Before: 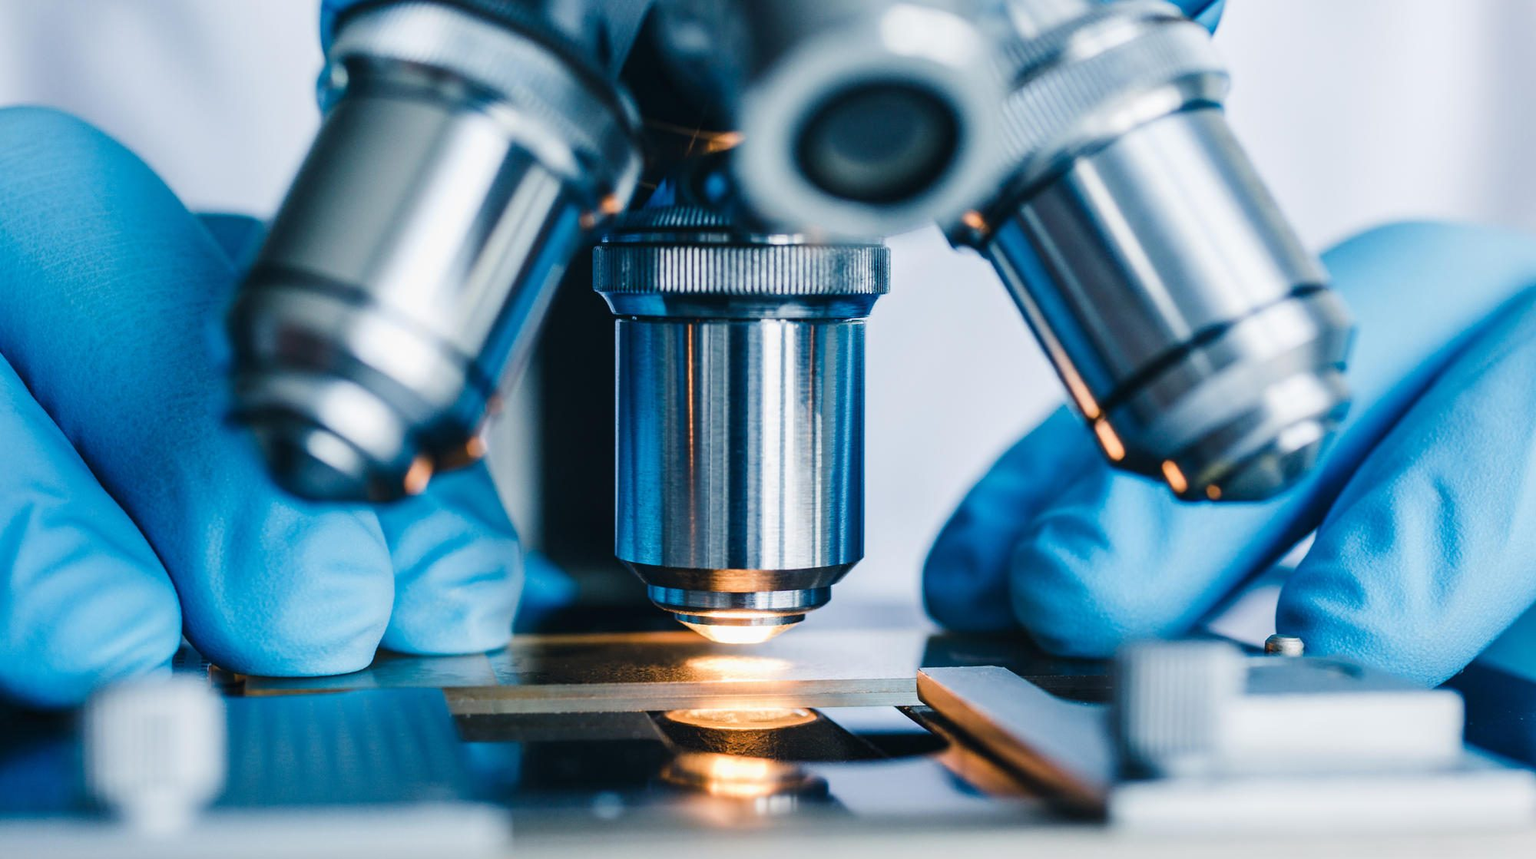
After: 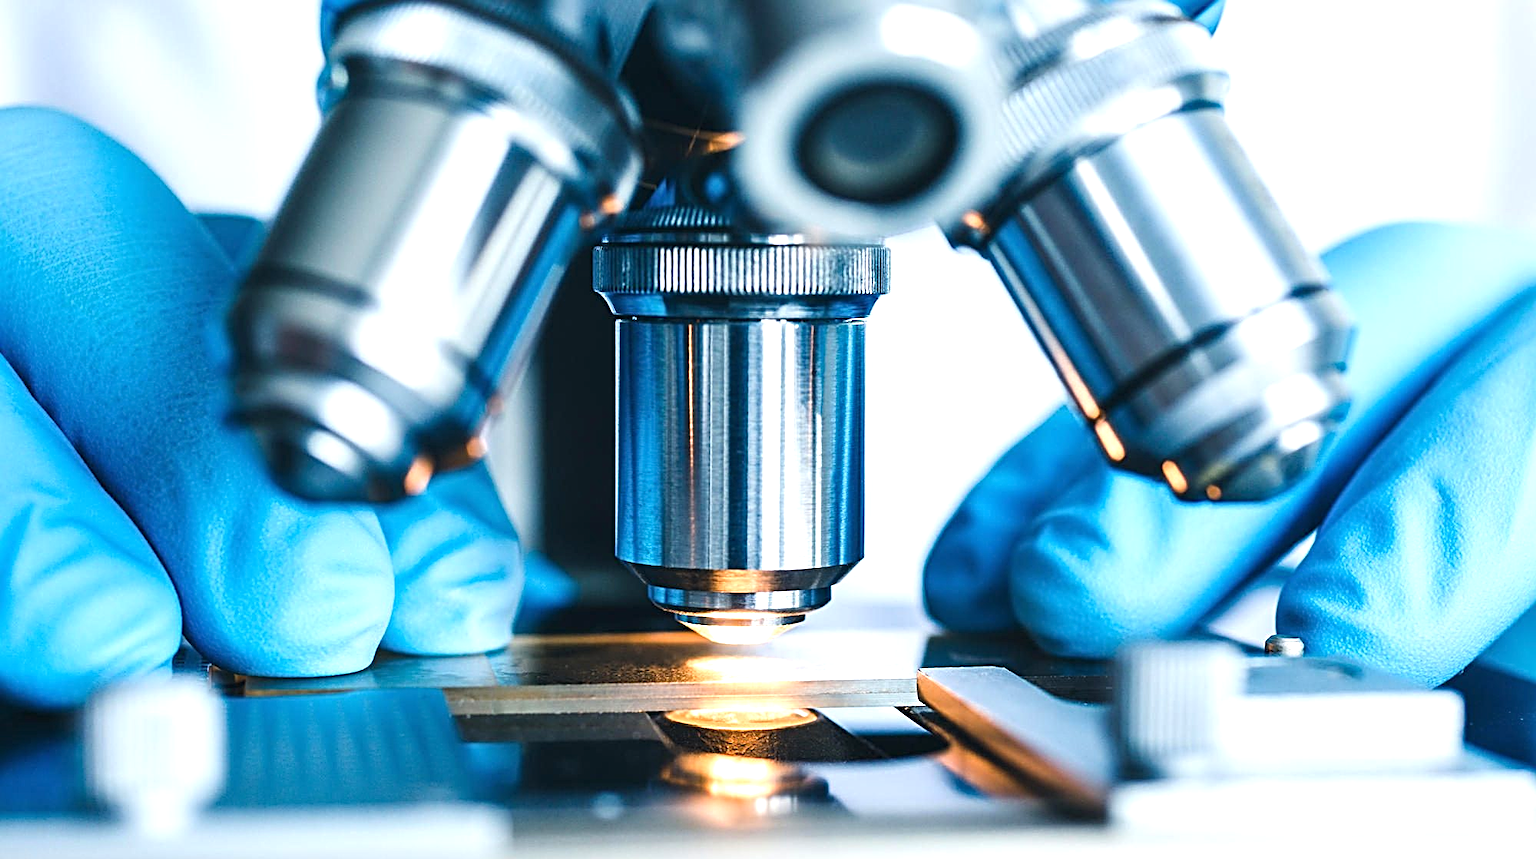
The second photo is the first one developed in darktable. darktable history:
exposure: black level correction 0, exposure 0.7 EV, compensate exposure bias true, compensate highlight preservation false
sharpen: radius 2.817, amount 0.715
